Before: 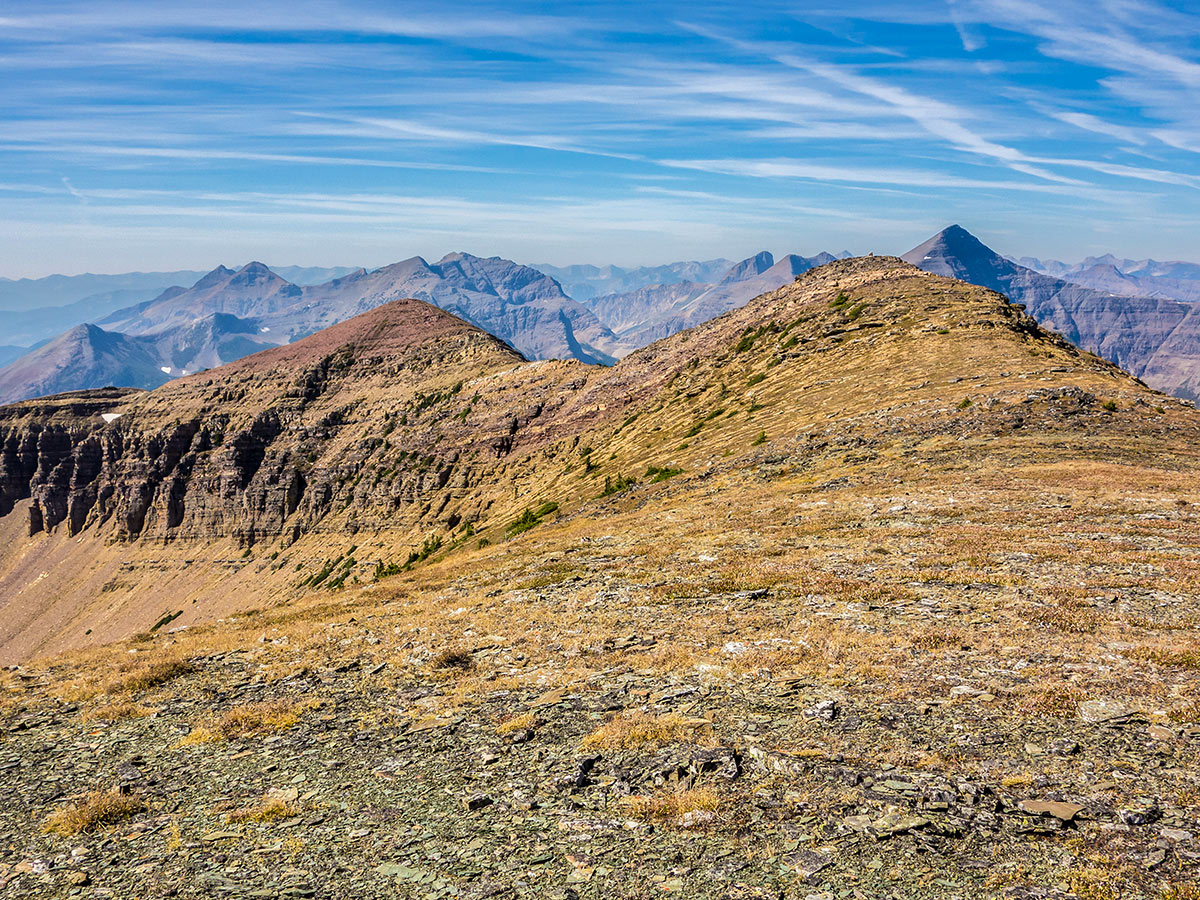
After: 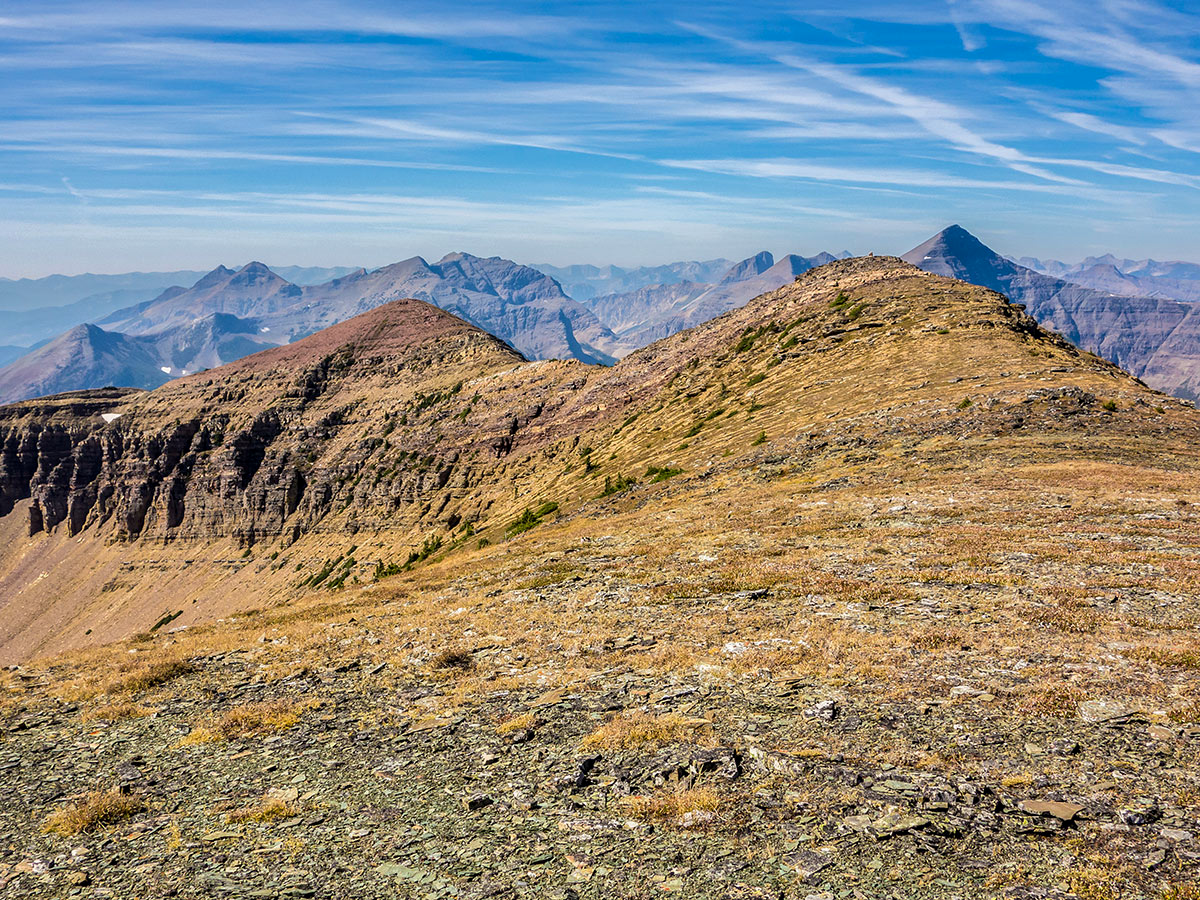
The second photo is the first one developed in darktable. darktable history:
exposure: black level correction 0.001, compensate highlight preservation false
base curve: curves: ch0 [(0, 0) (0.472, 0.455) (1, 1)], preserve colors none
